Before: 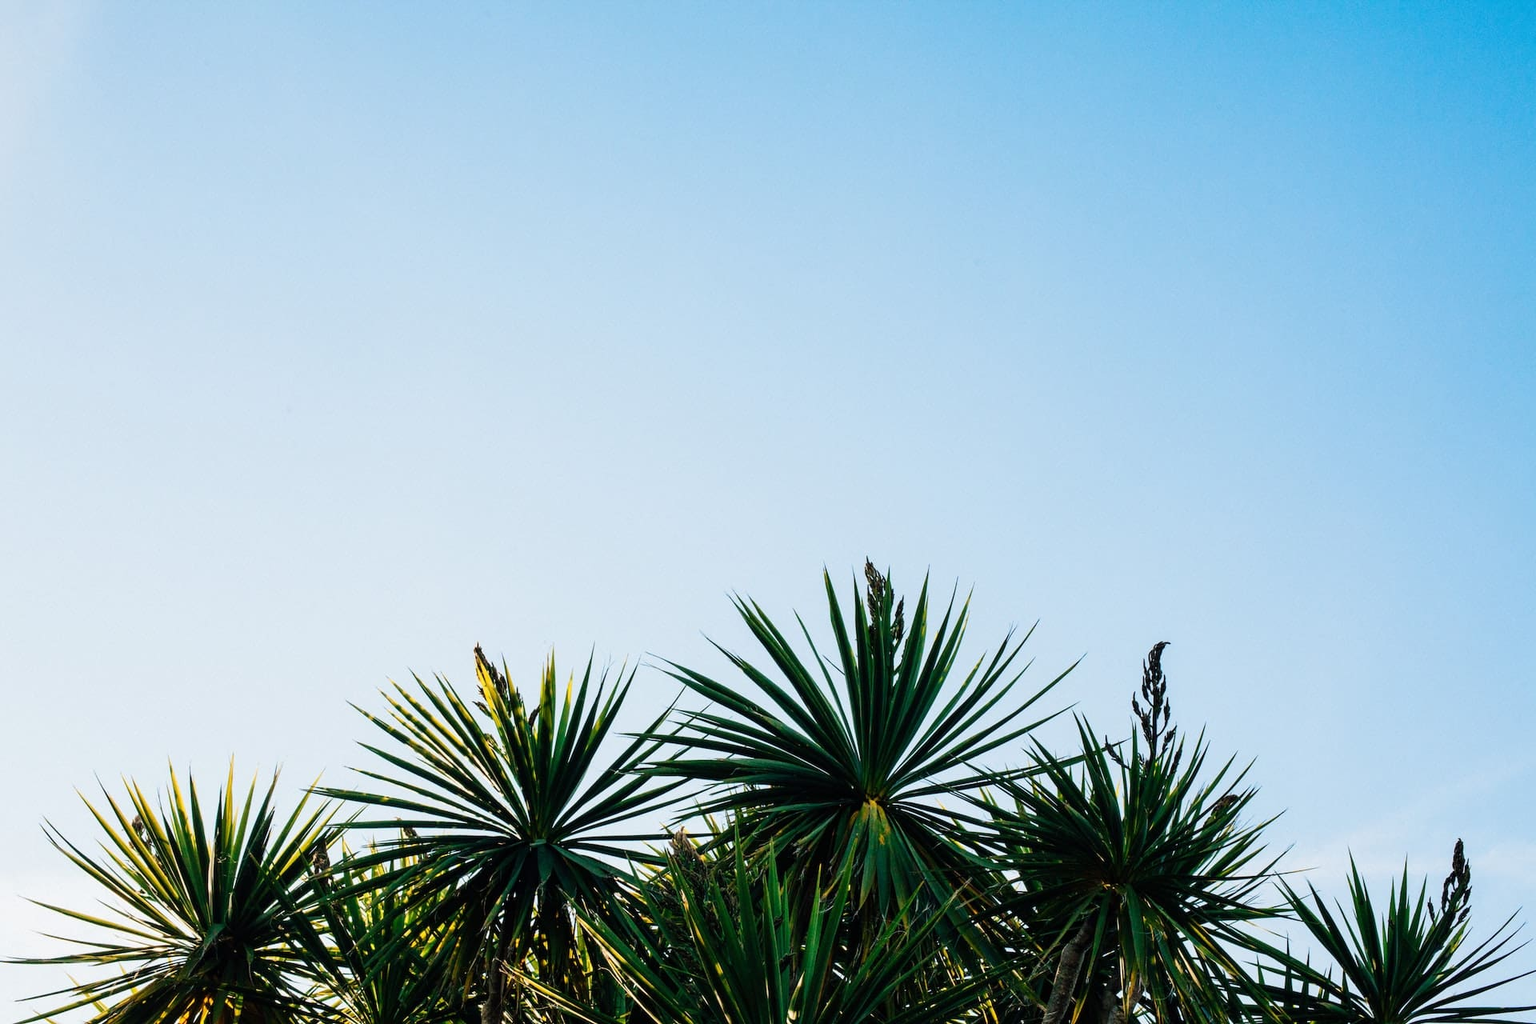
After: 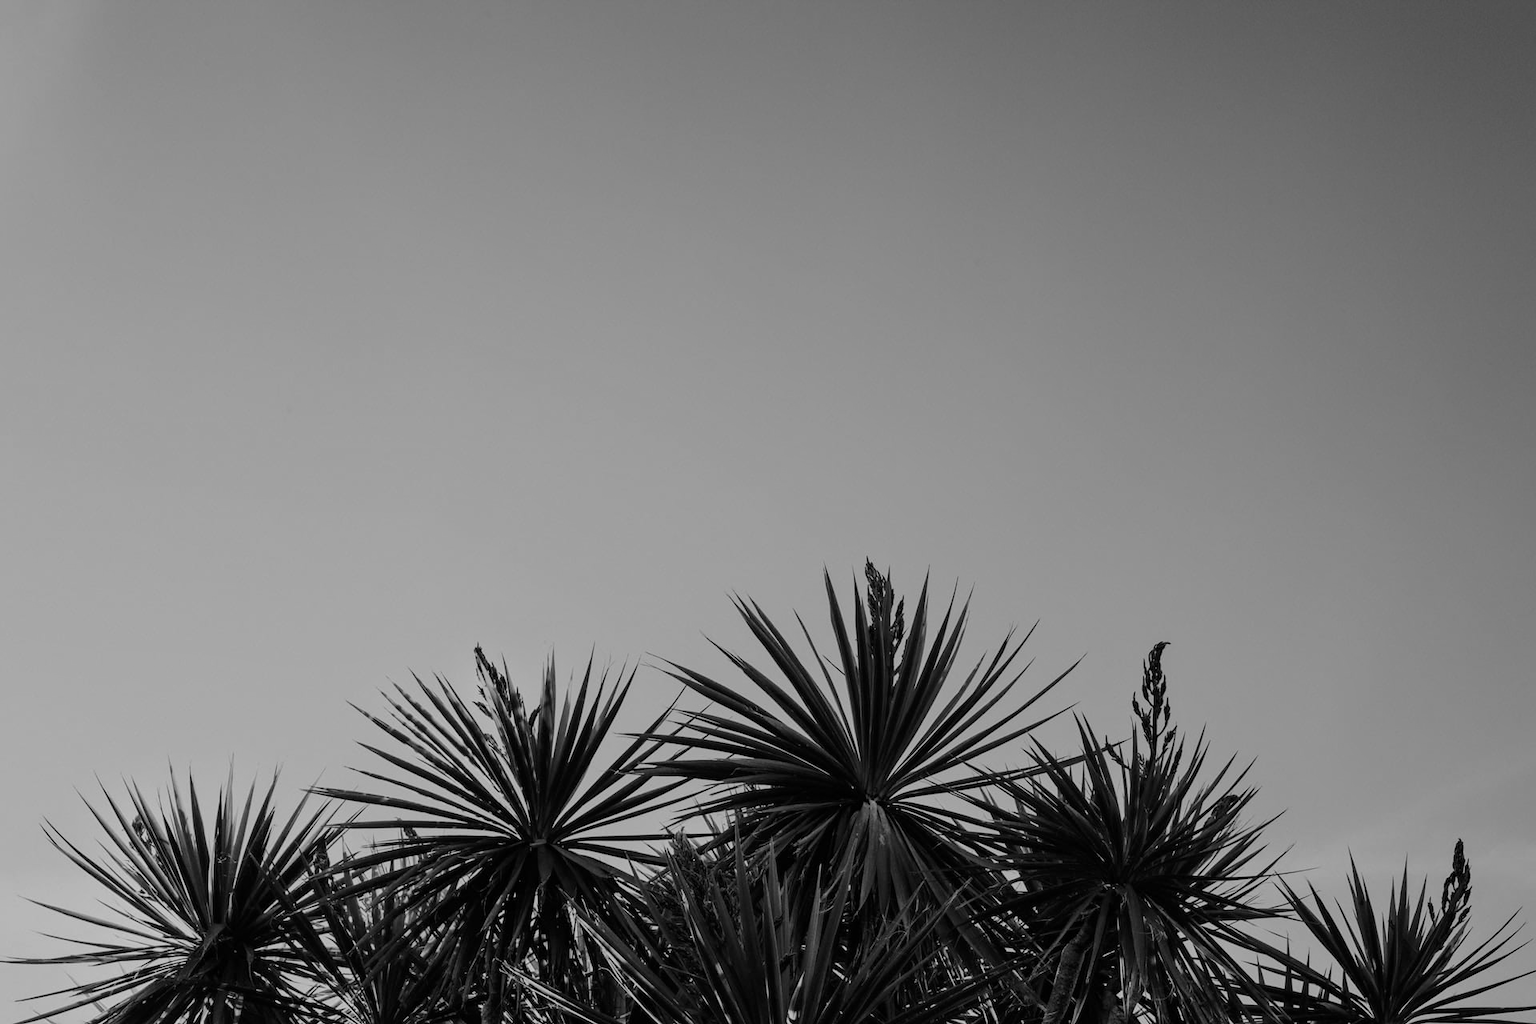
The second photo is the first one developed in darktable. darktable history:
contrast brightness saturation: contrast 0.04, saturation 0.16
monochrome: a 79.32, b 81.83, size 1.1
